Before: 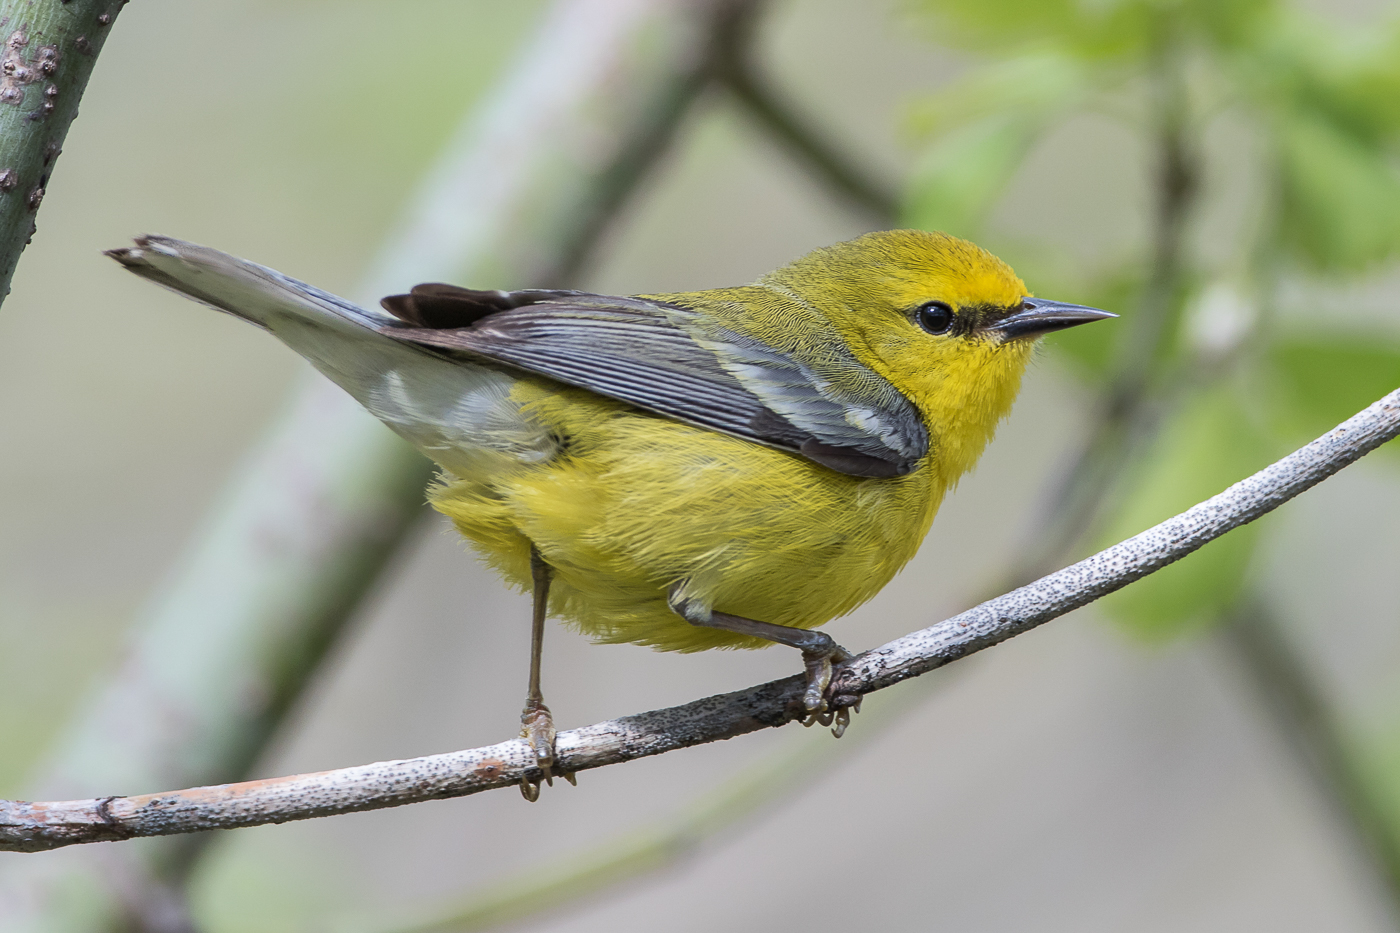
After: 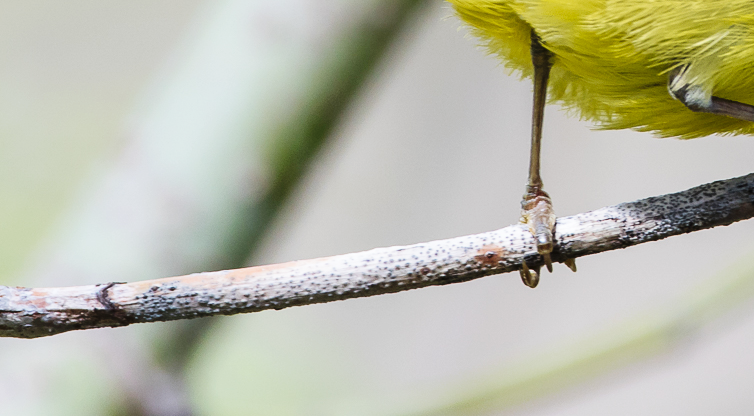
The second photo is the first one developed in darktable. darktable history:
crop and rotate: top 55.15%, right 46.077%, bottom 0.198%
base curve: curves: ch0 [(0, 0) (0.036, 0.025) (0.121, 0.166) (0.206, 0.329) (0.605, 0.79) (1, 1)], preserve colors none
